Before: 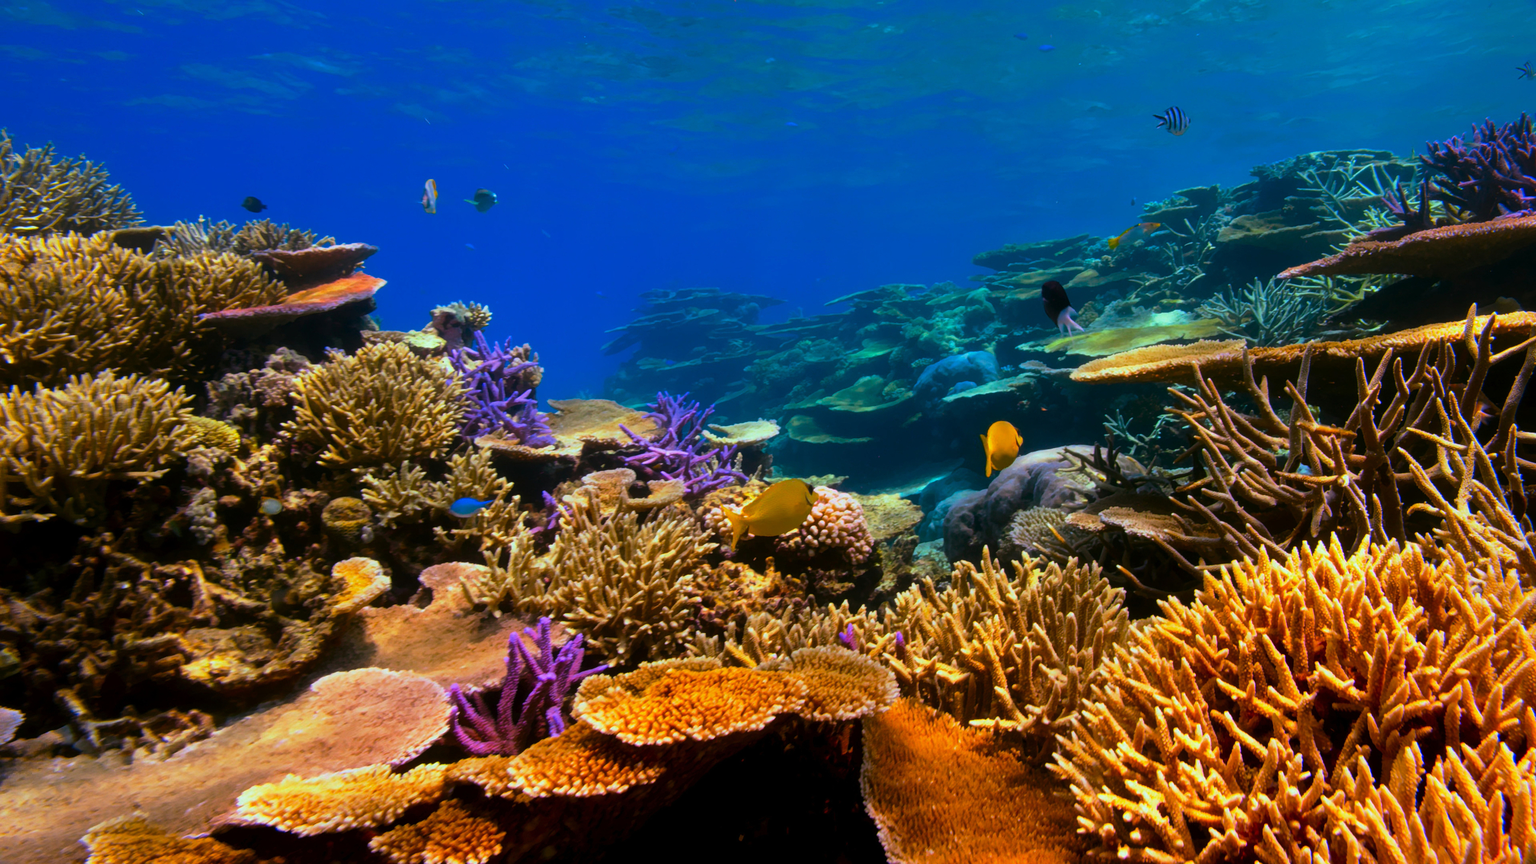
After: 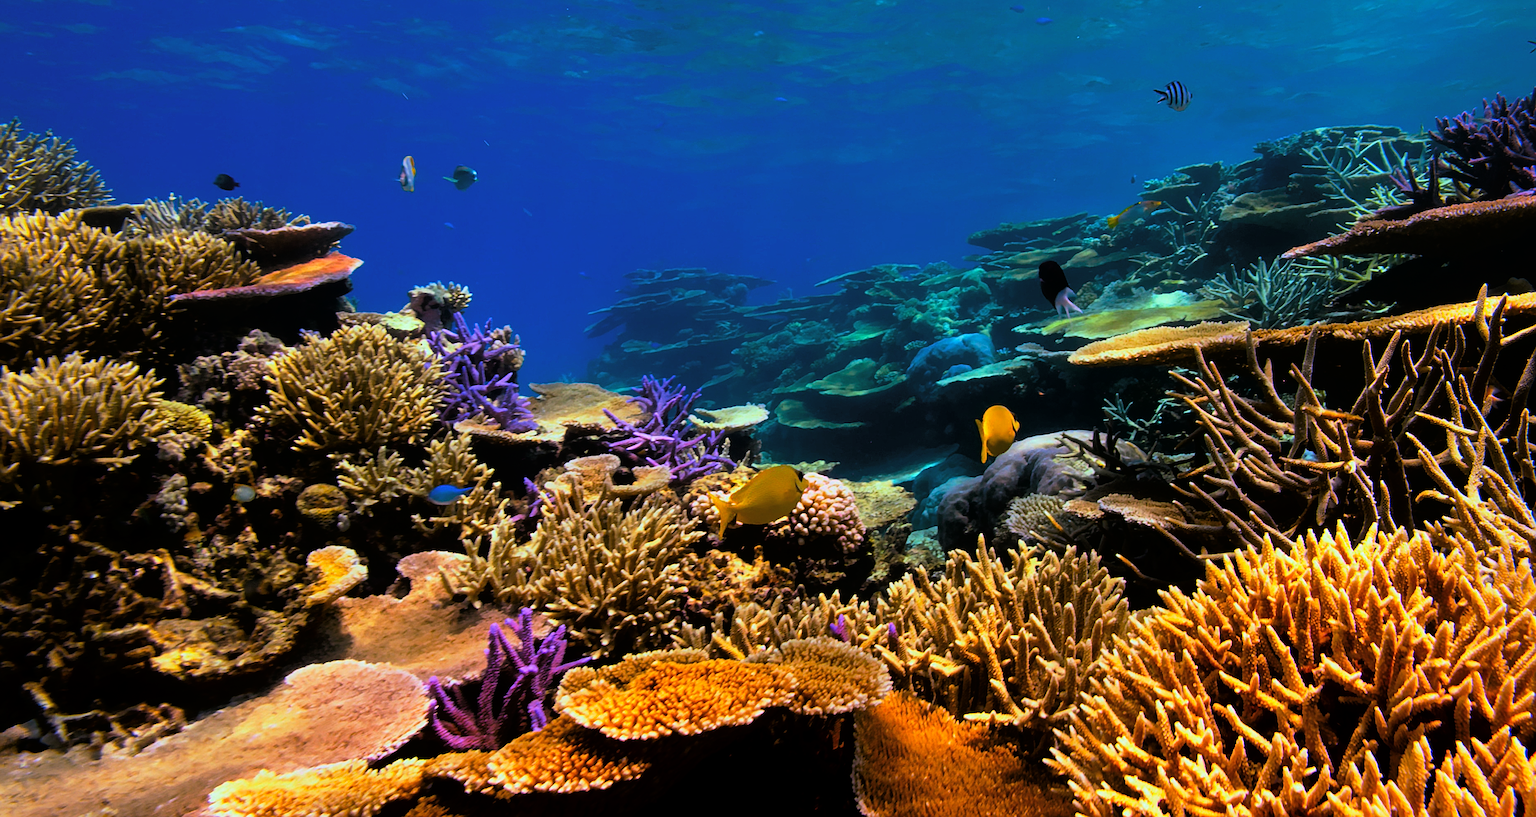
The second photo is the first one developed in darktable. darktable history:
crop: left 2.292%, top 3.286%, right 0.756%, bottom 4.902%
tone curve: curves: ch0 [(0, 0) (0.118, 0.034) (0.182, 0.124) (0.265, 0.214) (0.504, 0.508) (0.783, 0.825) (1, 1)], color space Lab, linked channels, preserve colors none
sharpen: on, module defaults
